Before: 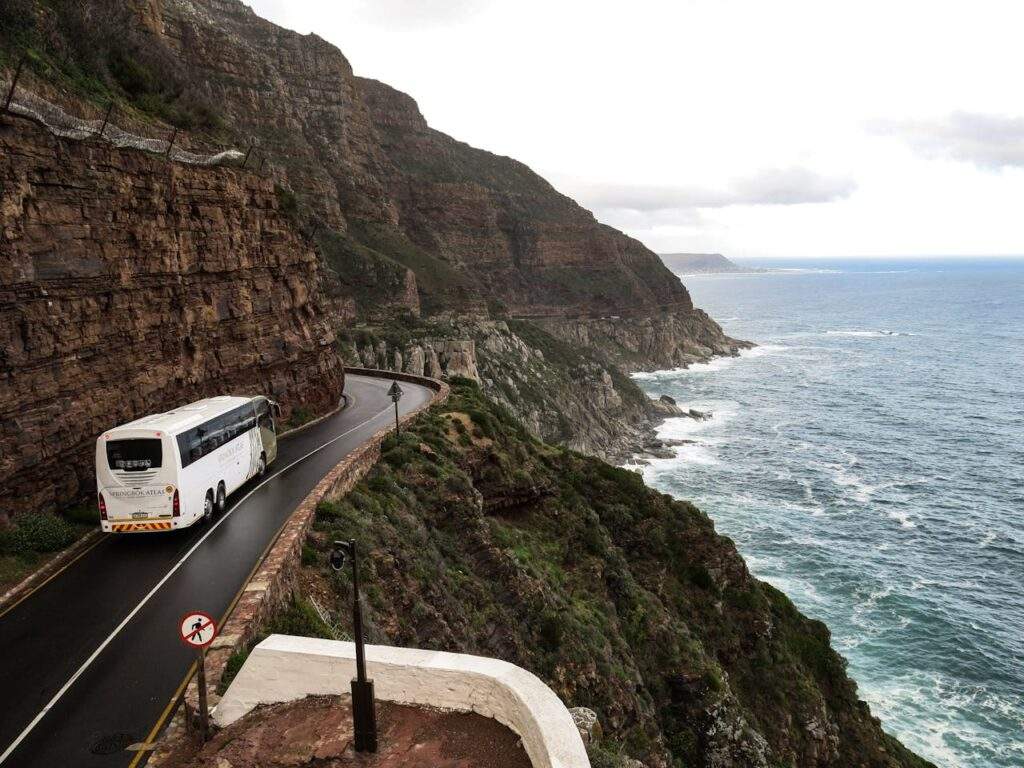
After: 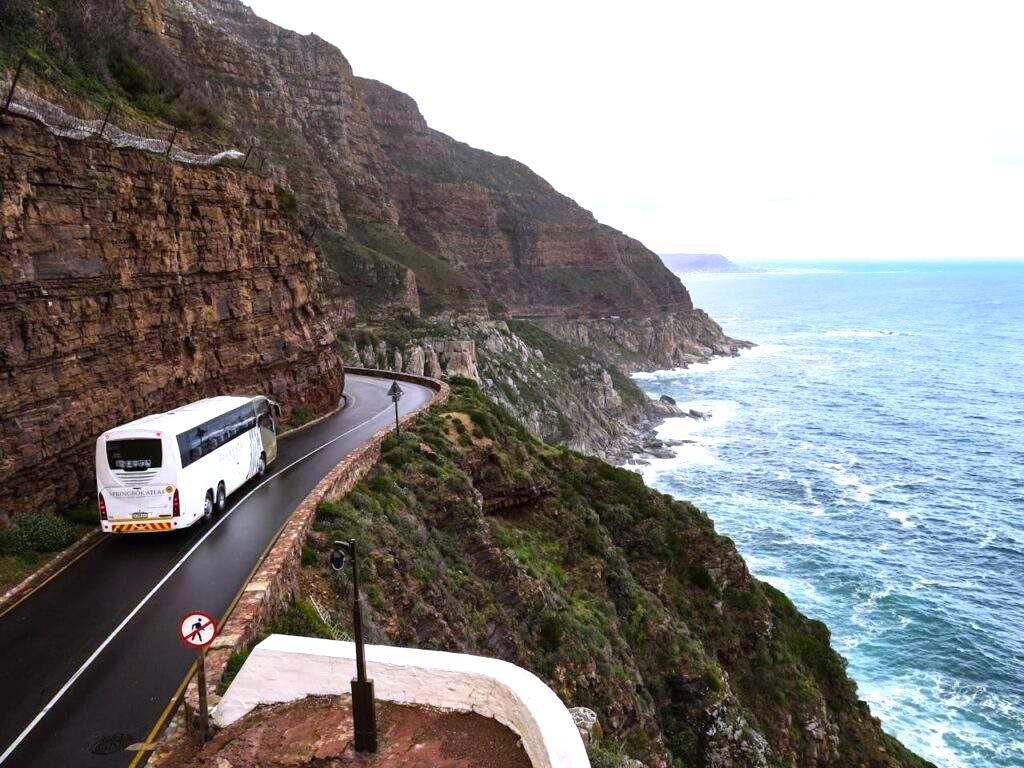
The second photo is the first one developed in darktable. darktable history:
color balance rgb: perceptual saturation grading › global saturation 25%, global vibrance 20%
white balance: red 0.967, blue 1.119, emerald 0.756
exposure: exposure 0.6 EV, compensate highlight preservation false
